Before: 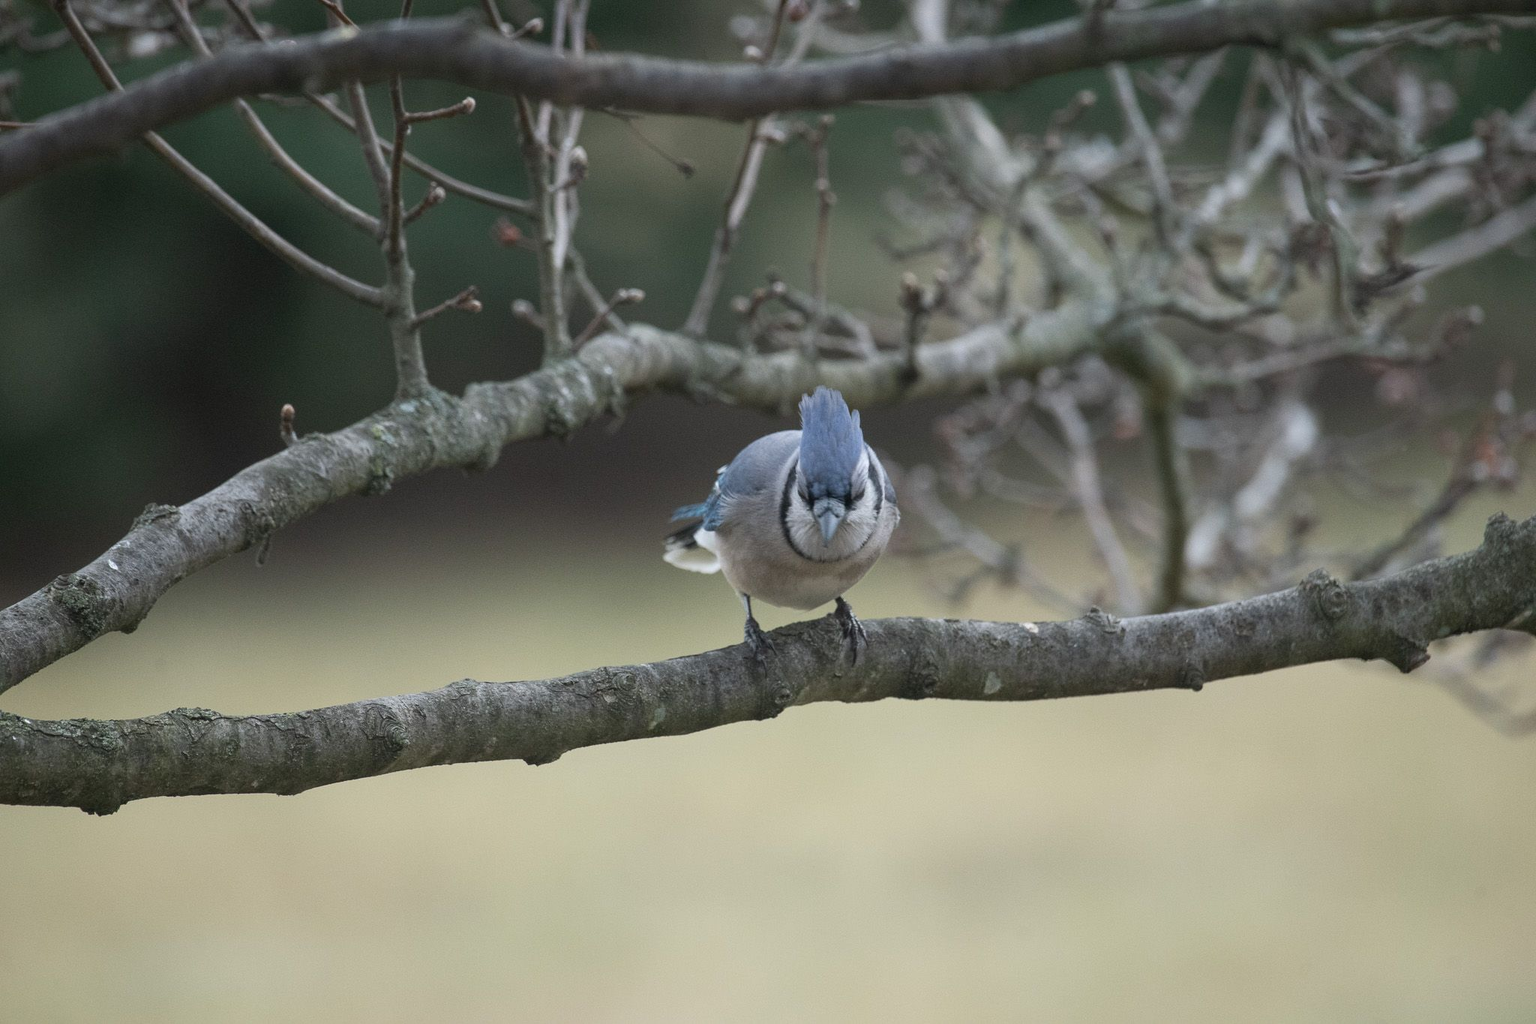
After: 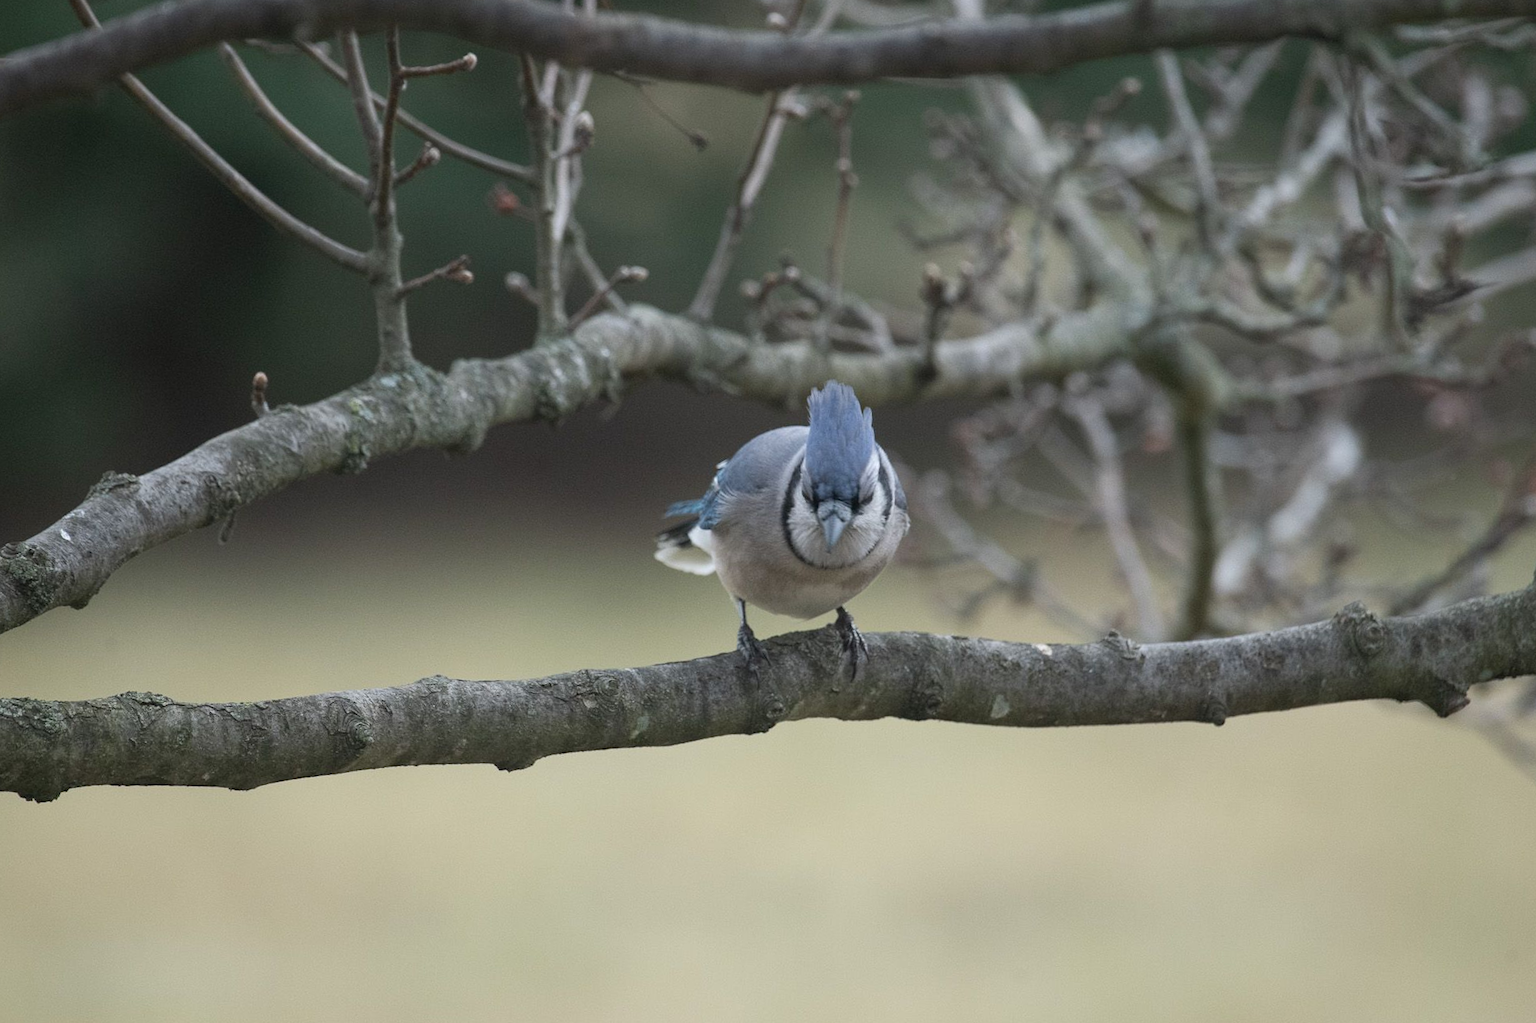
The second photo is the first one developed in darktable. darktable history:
crop and rotate: angle -2.76°
